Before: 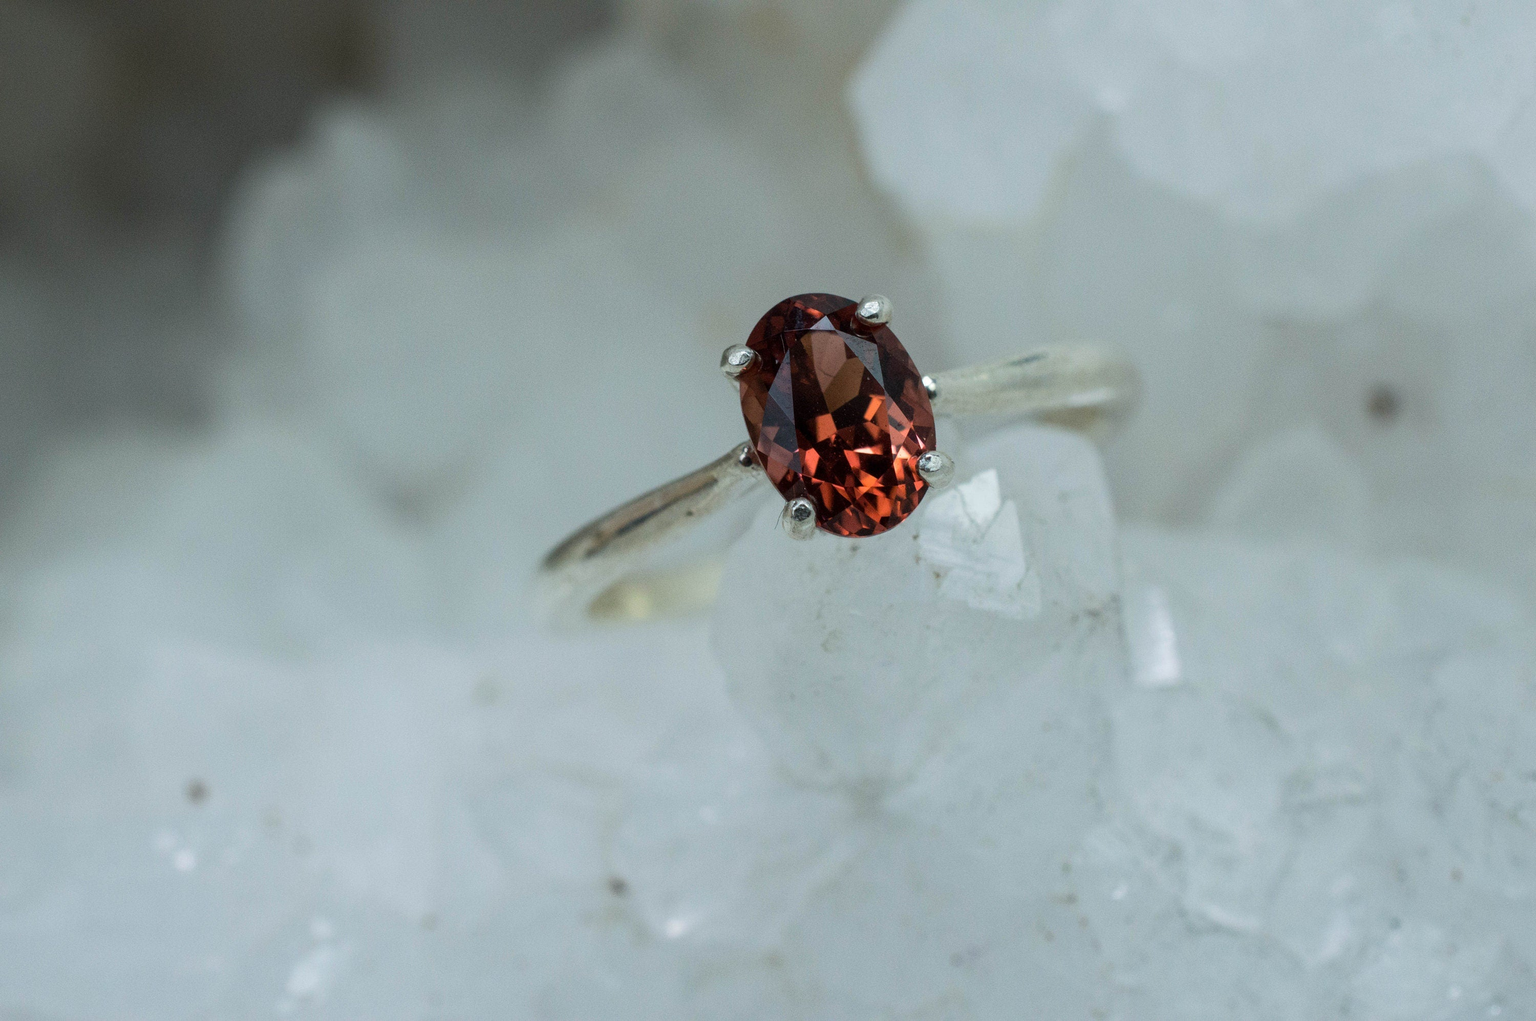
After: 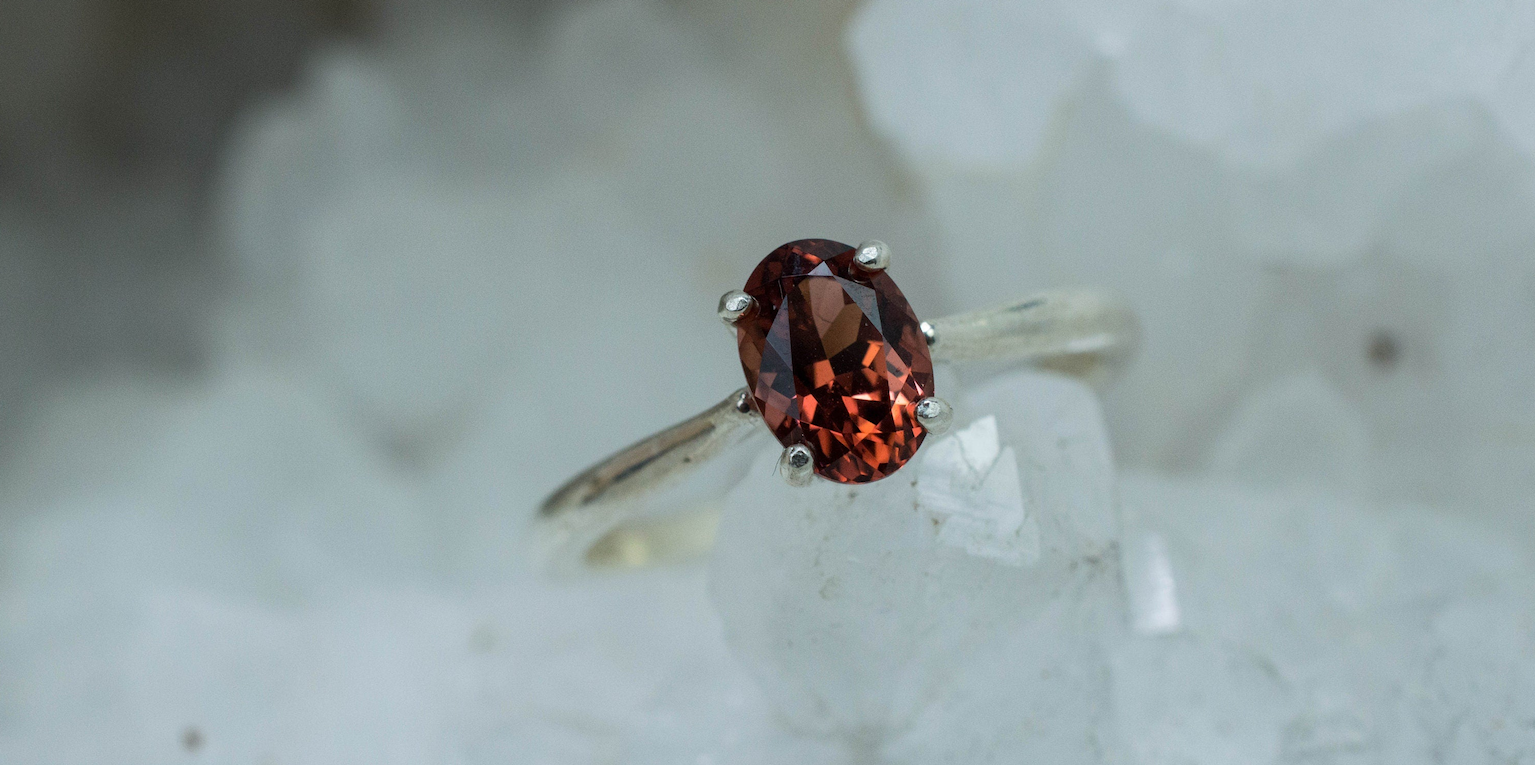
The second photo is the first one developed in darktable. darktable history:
crop: left 0.383%, top 5.51%, bottom 19.764%
